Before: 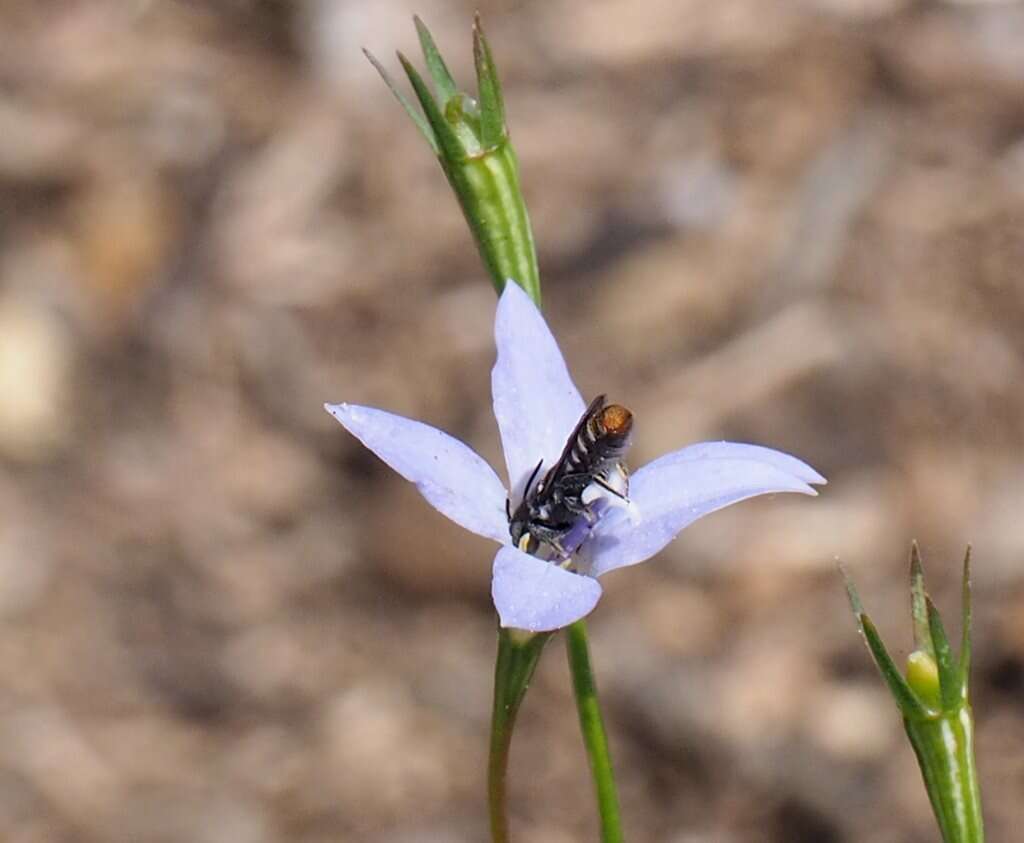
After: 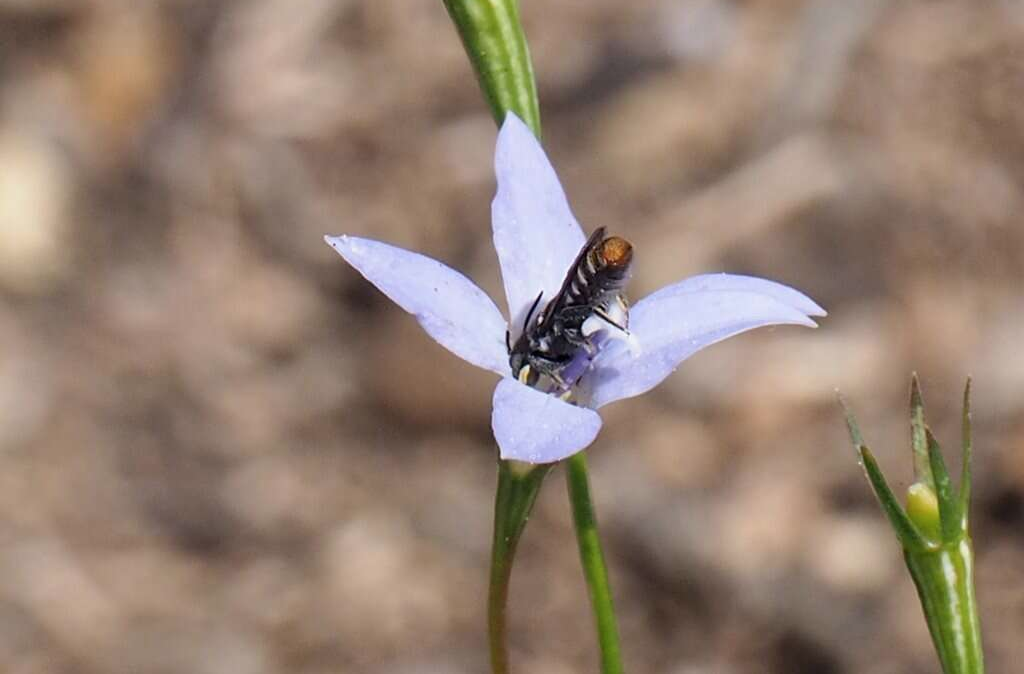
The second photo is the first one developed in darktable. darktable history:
contrast brightness saturation: saturation -0.05
crop and rotate: top 19.998%
